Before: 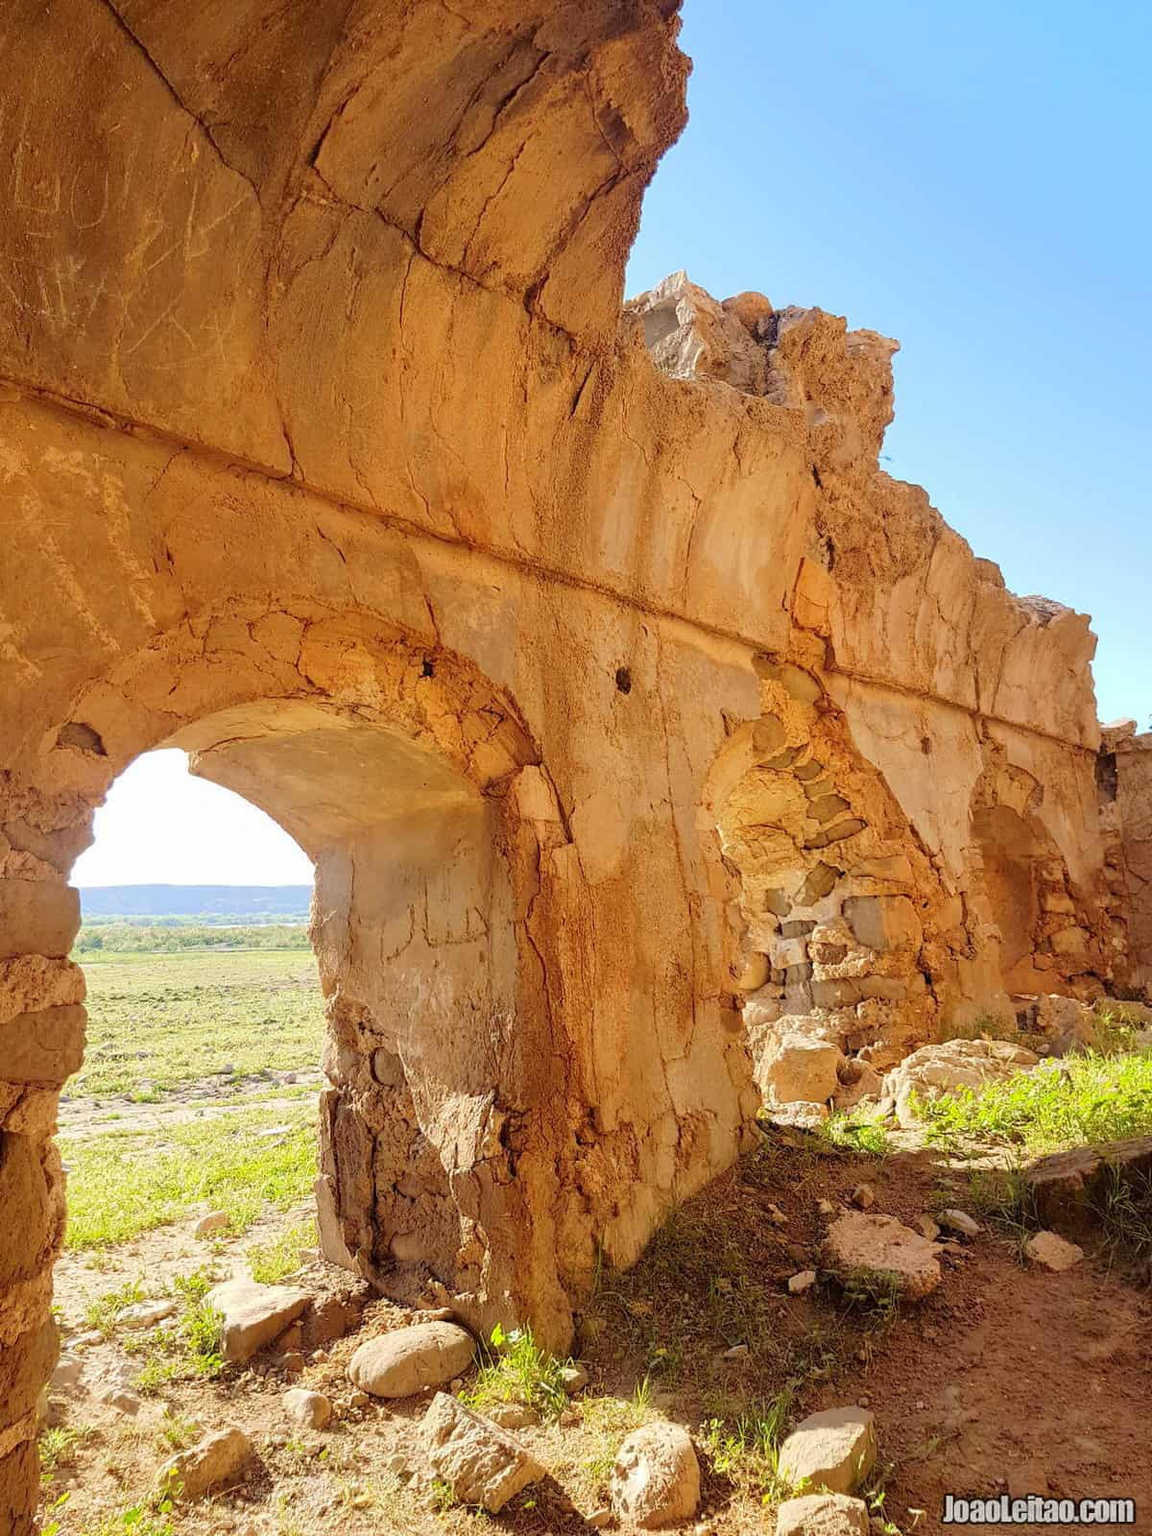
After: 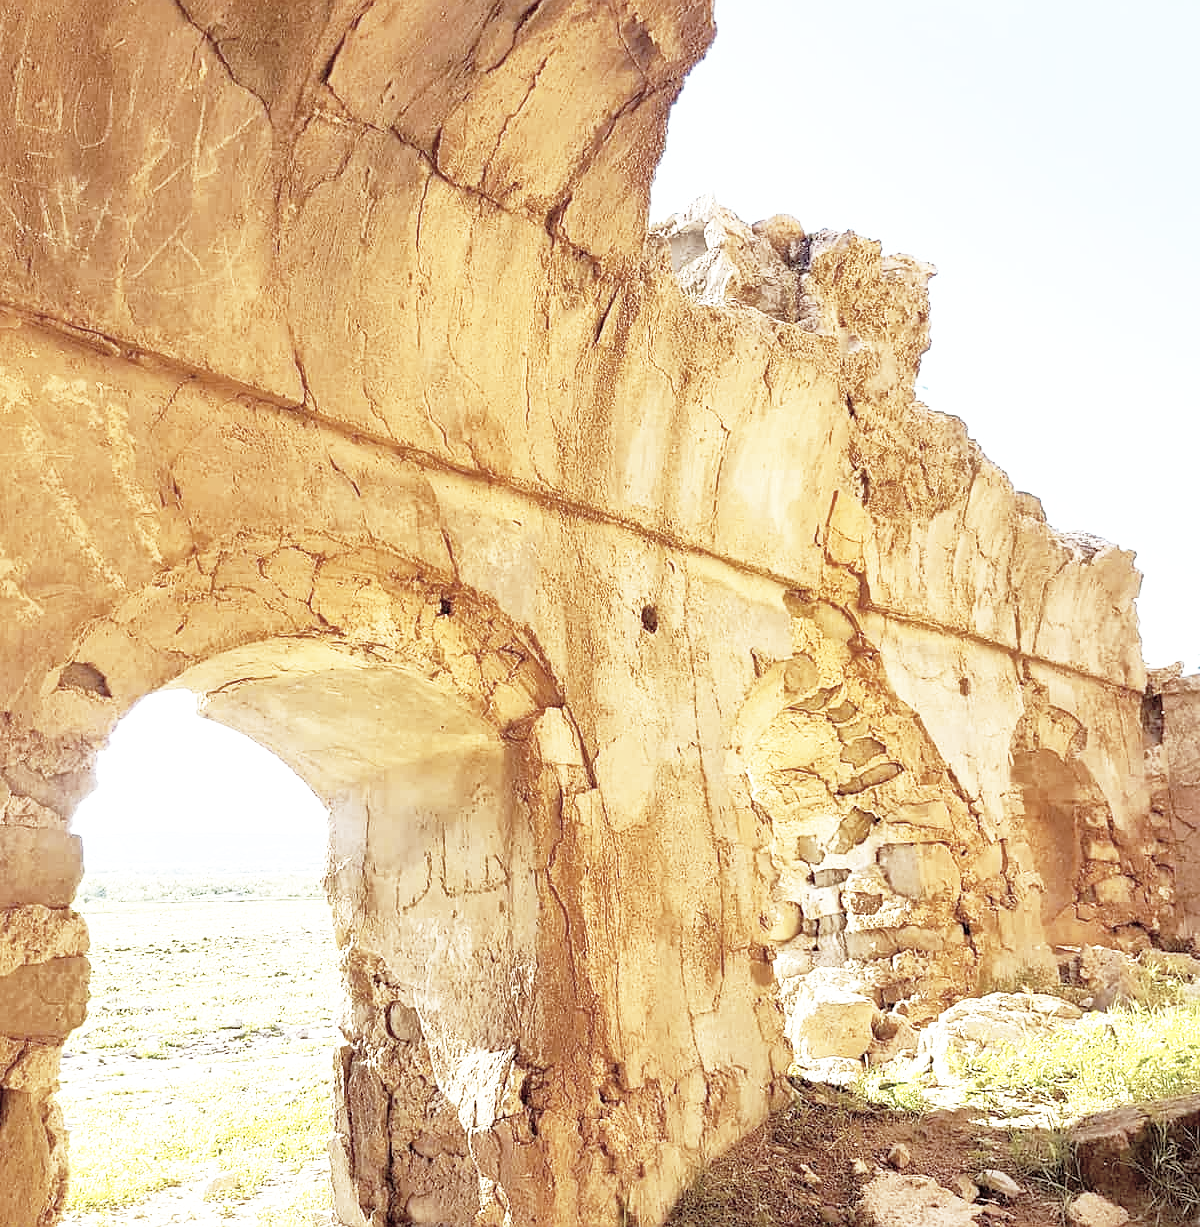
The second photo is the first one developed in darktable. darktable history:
exposure: exposure 0.6 EV, compensate highlight preservation false
crop: top 5.667%, bottom 17.637%
color correction: saturation 0.5
base curve: curves: ch0 [(0, 0) (0.012, 0.01) (0.073, 0.168) (0.31, 0.711) (0.645, 0.957) (1, 1)], preserve colors none
sharpen: radius 0.969, amount 0.604
shadows and highlights: on, module defaults
